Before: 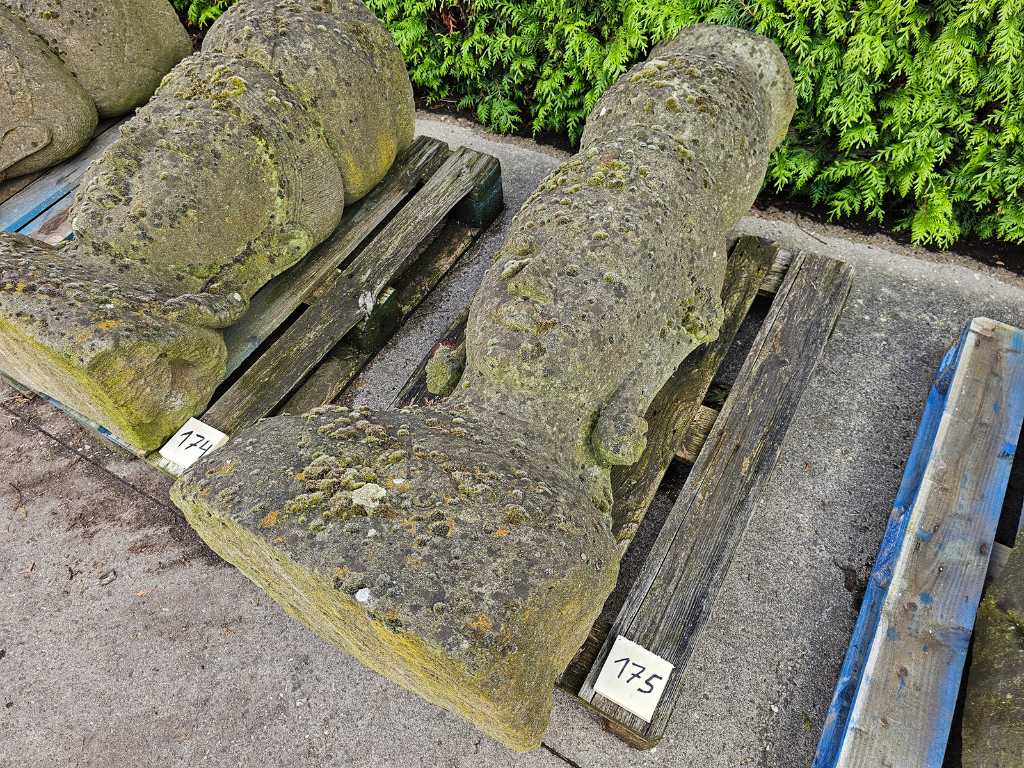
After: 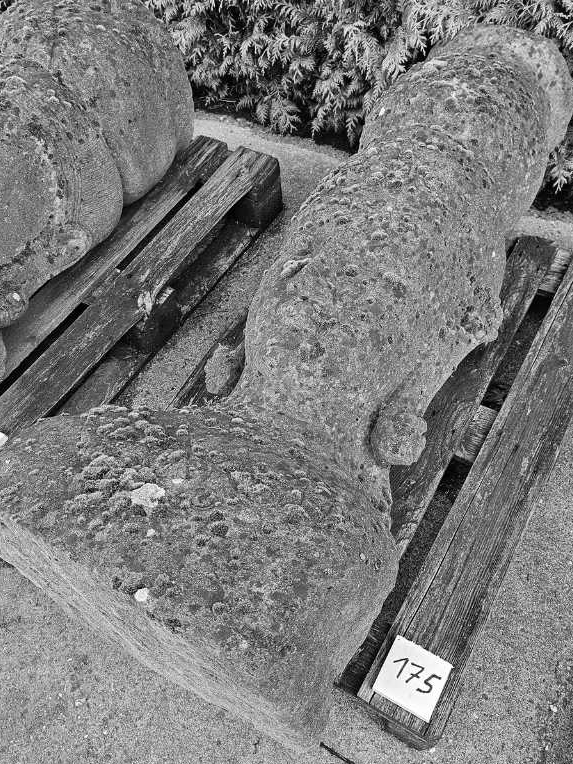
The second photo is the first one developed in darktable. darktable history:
monochrome: a 1.94, b -0.638
crop: left 21.674%, right 22.086%
color contrast: green-magenta contrast 0.3, blue-yellow contrast 0.15
